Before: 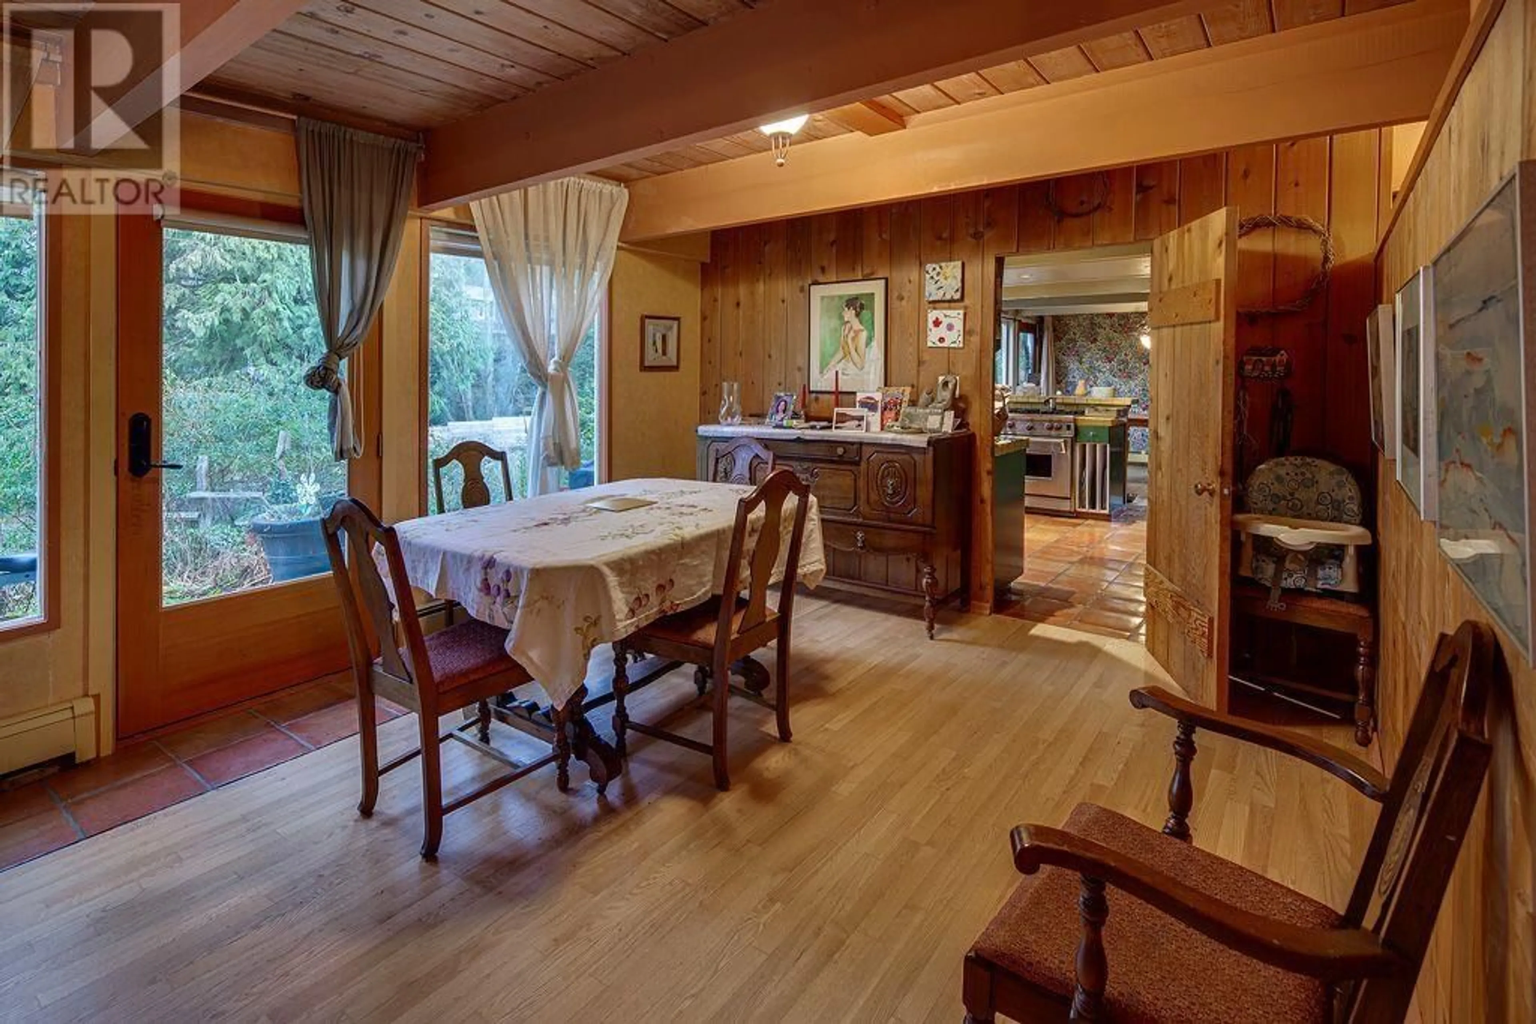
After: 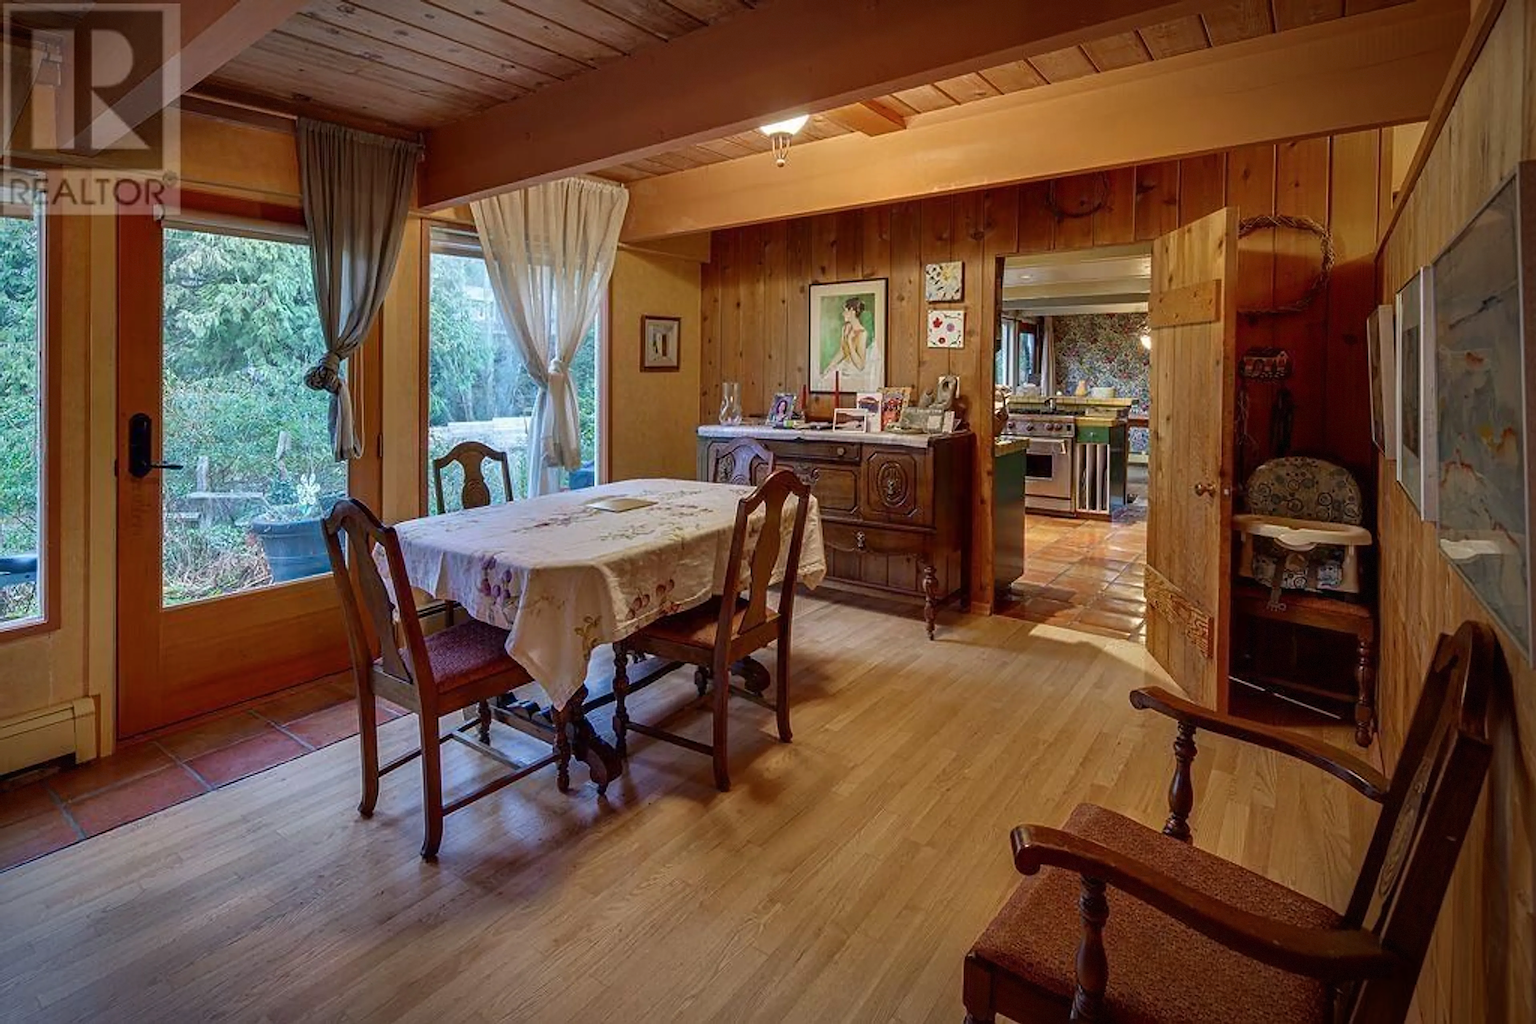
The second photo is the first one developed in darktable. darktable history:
sharpen: on, module defaults
vignetting: saturation -0.02, center (-0.149, 0.017), automatic ratio true, dithering 8-bit output, unbound false
color balance rgb: perceptual saturation grading › global saturation 0.604%
